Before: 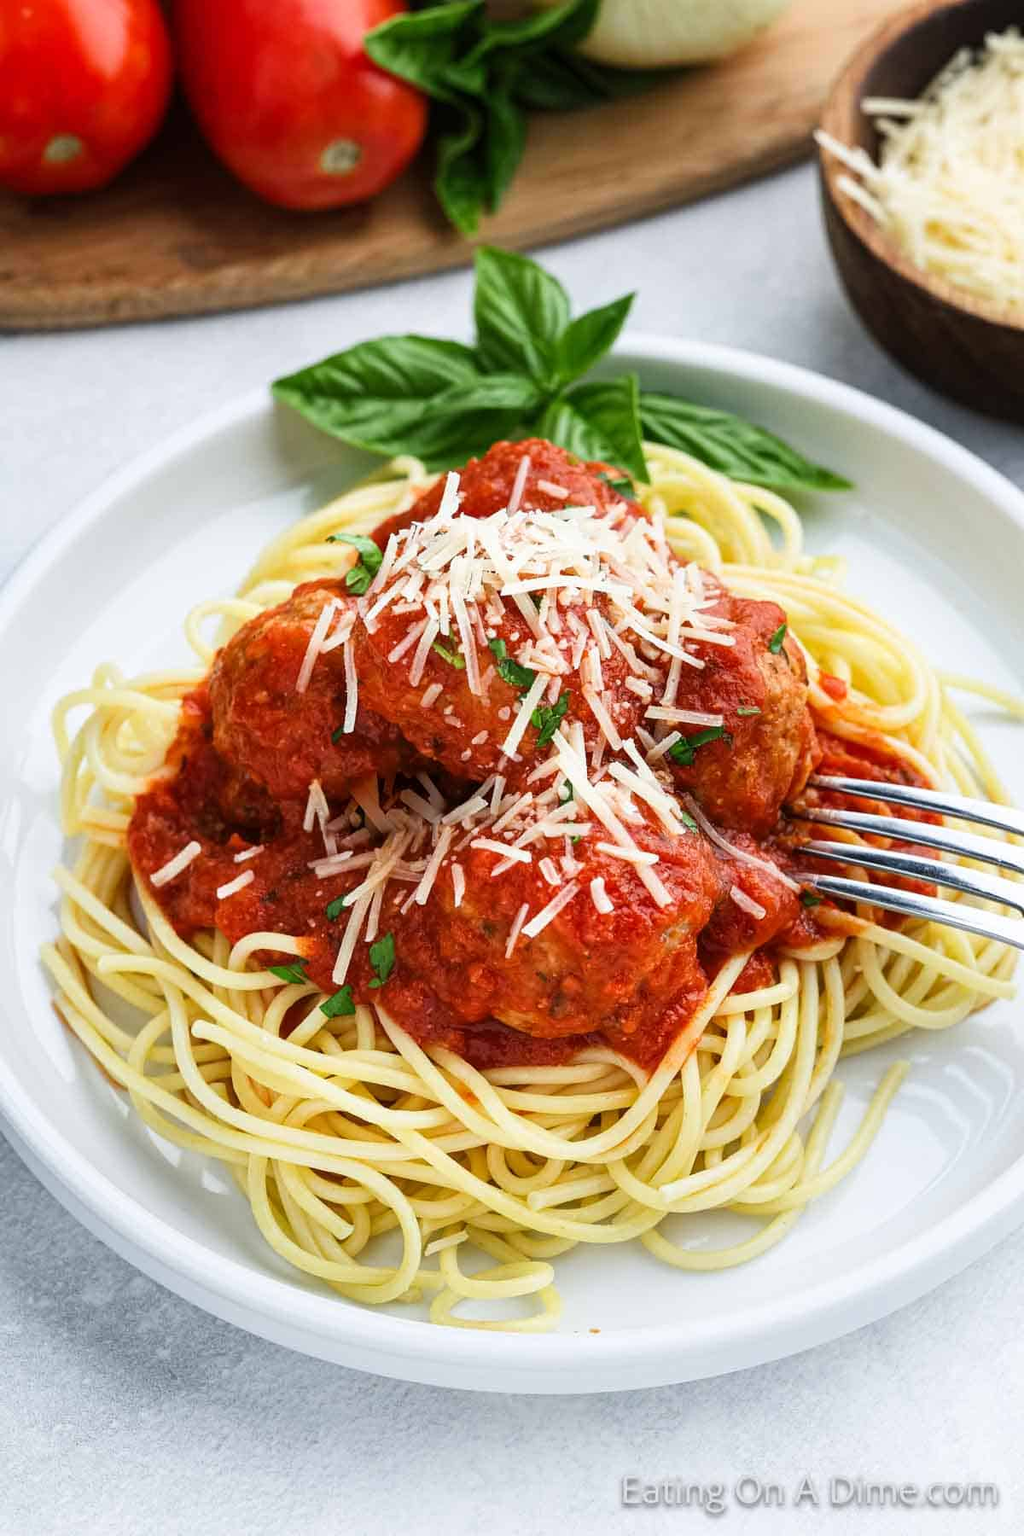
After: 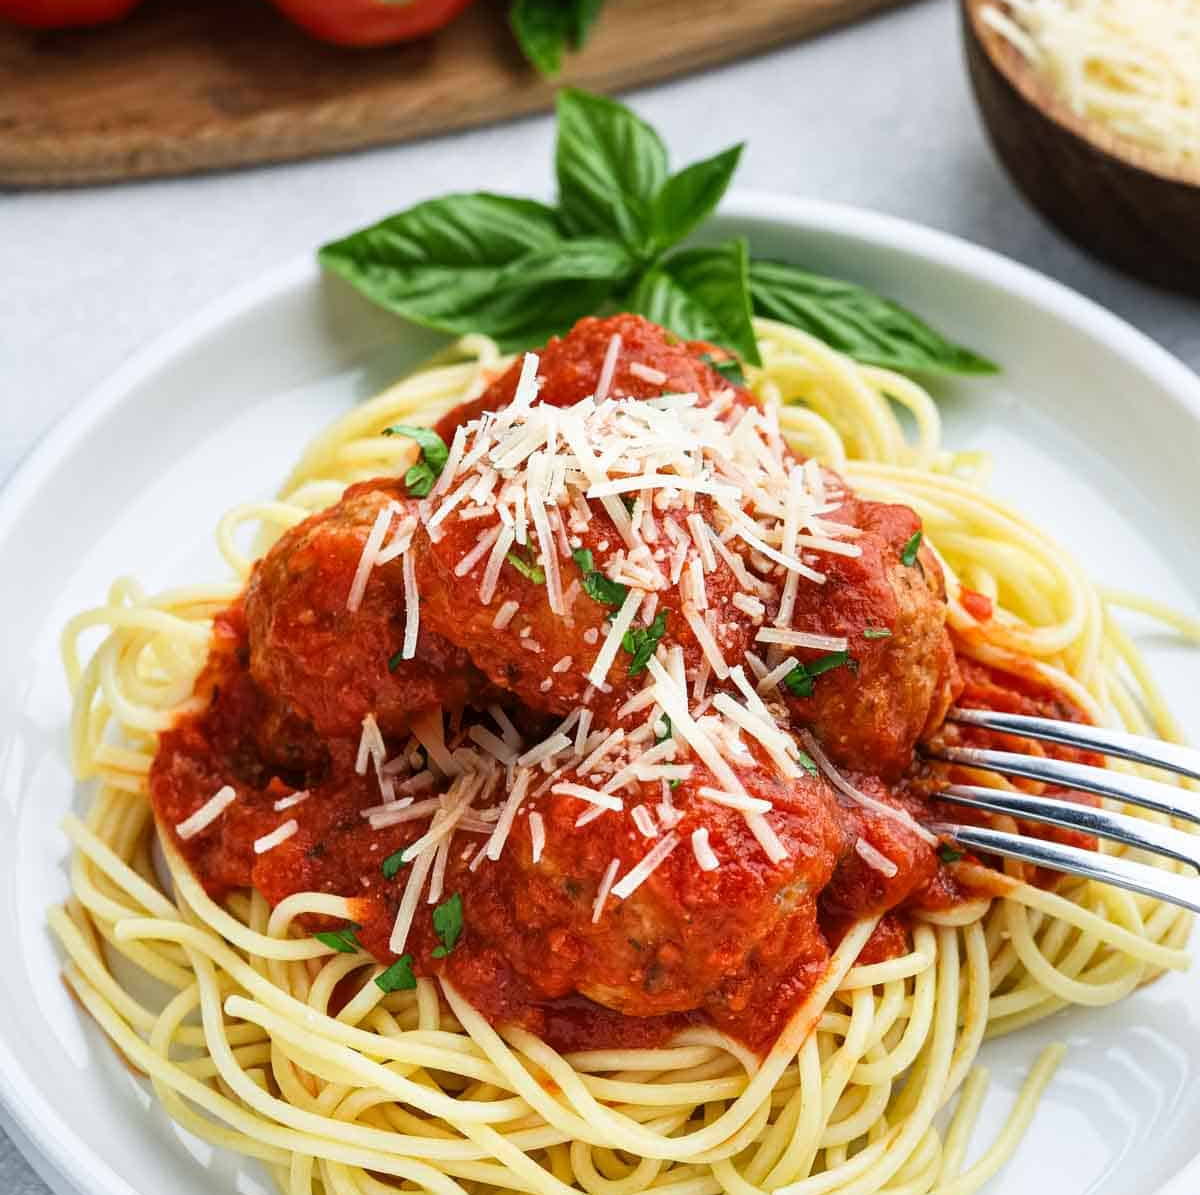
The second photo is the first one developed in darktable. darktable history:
crop: top 11.154%, bottom 22.425%
